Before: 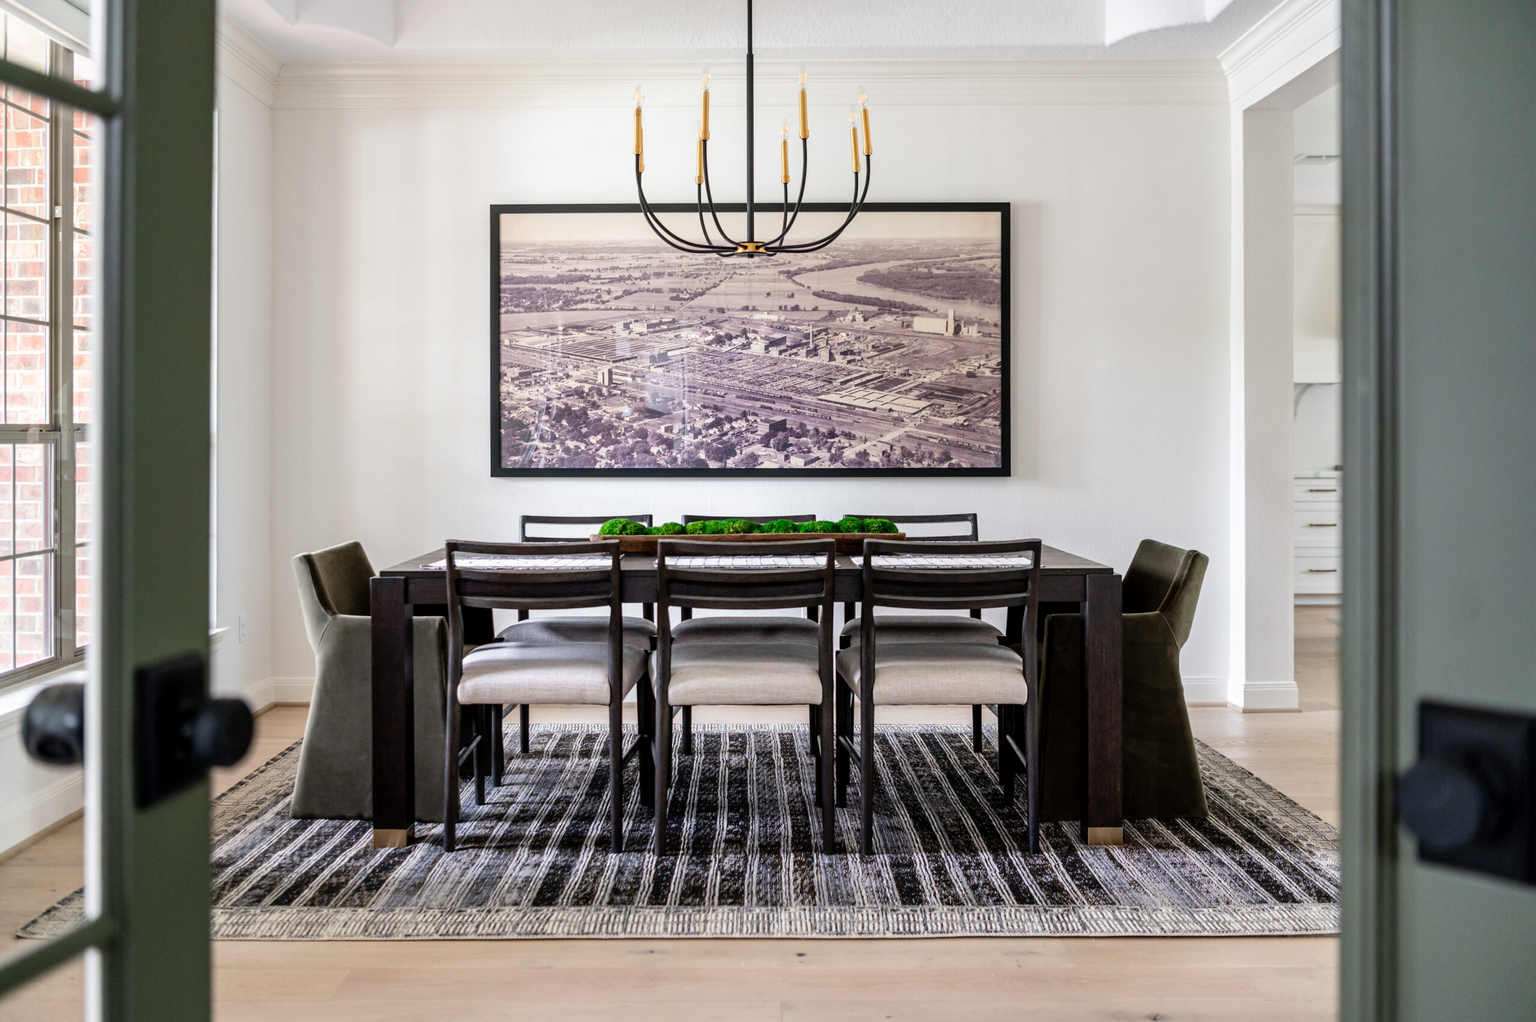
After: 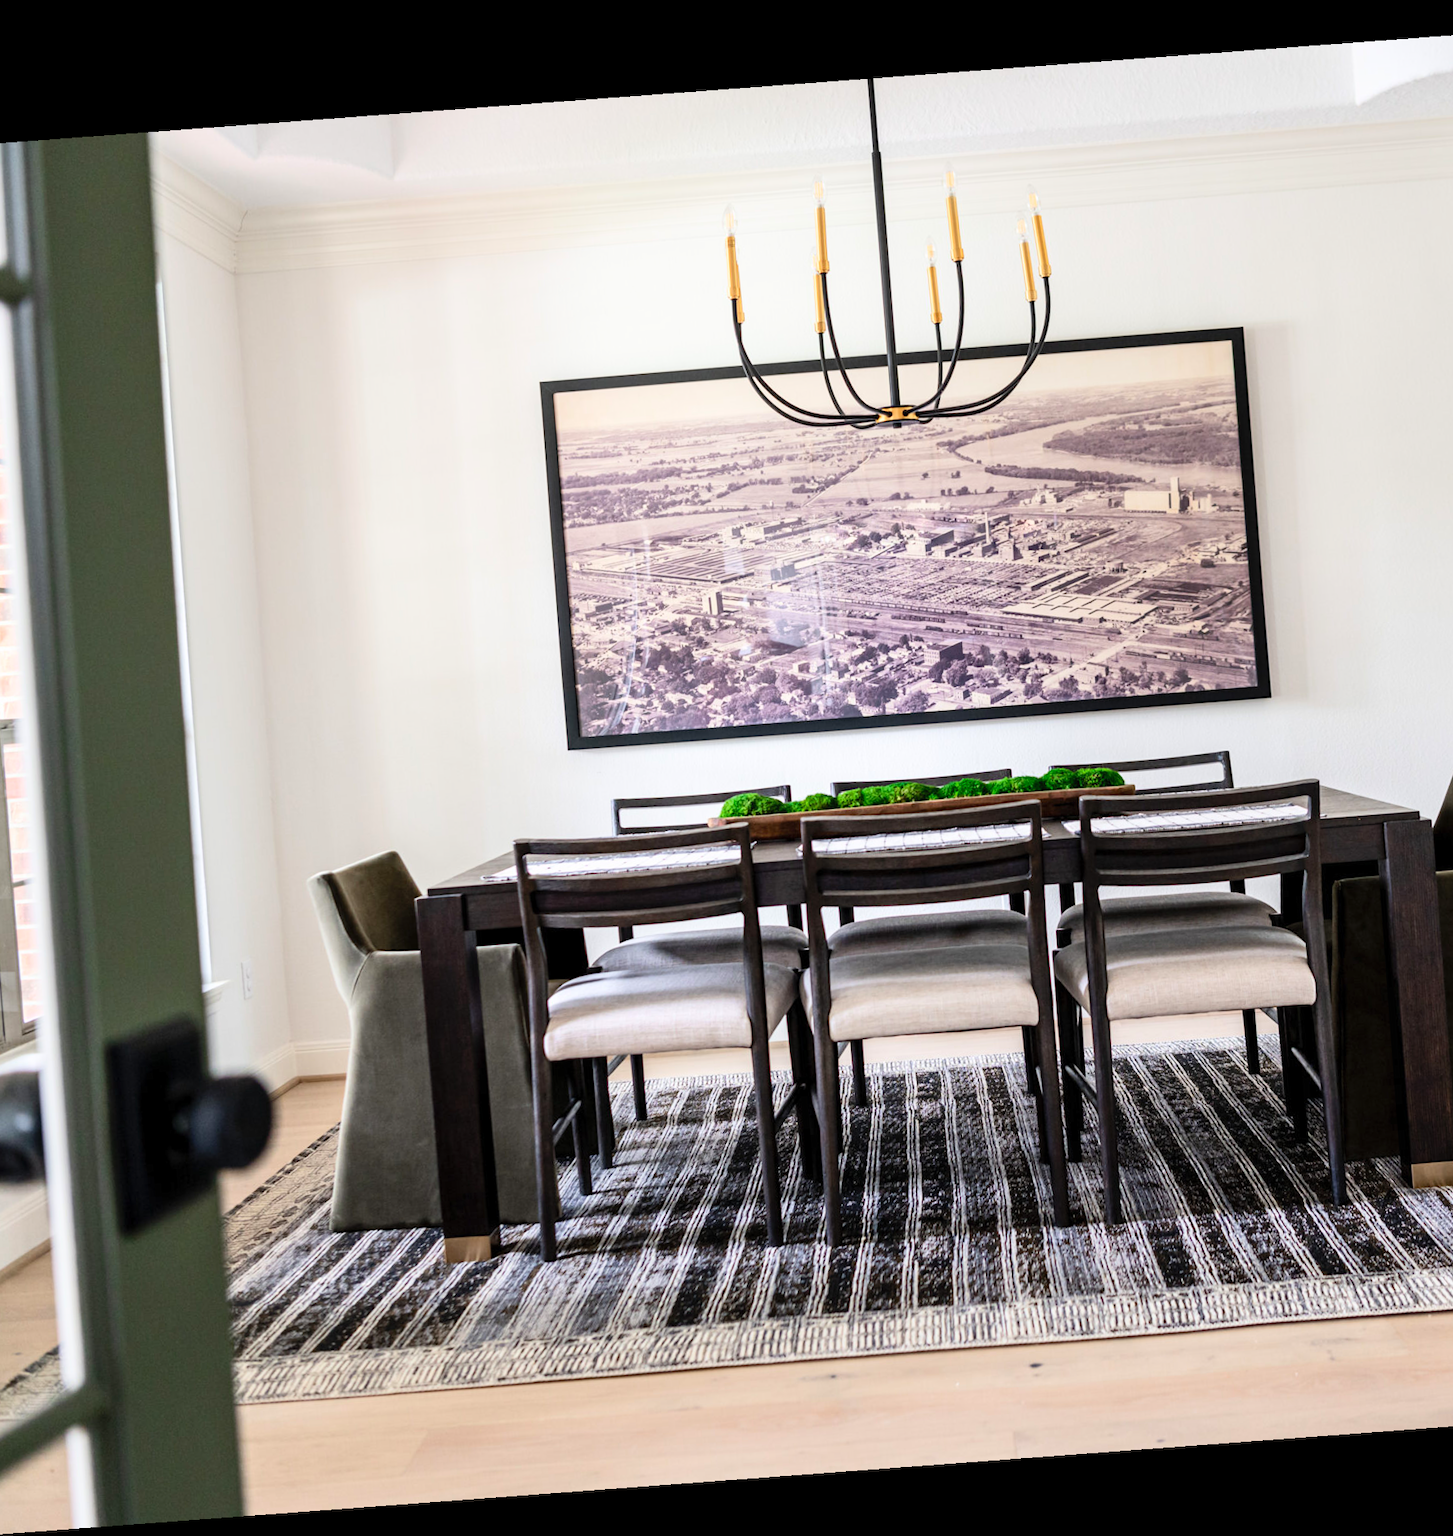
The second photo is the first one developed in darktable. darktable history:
crop and rotate: left 6.617%, right 26.717%
rotate and perspective: rotation -4.25°, automatic cropping off
contrast brightness saturation: contrast 0.2, brightness 0.15, saturation 0.14
